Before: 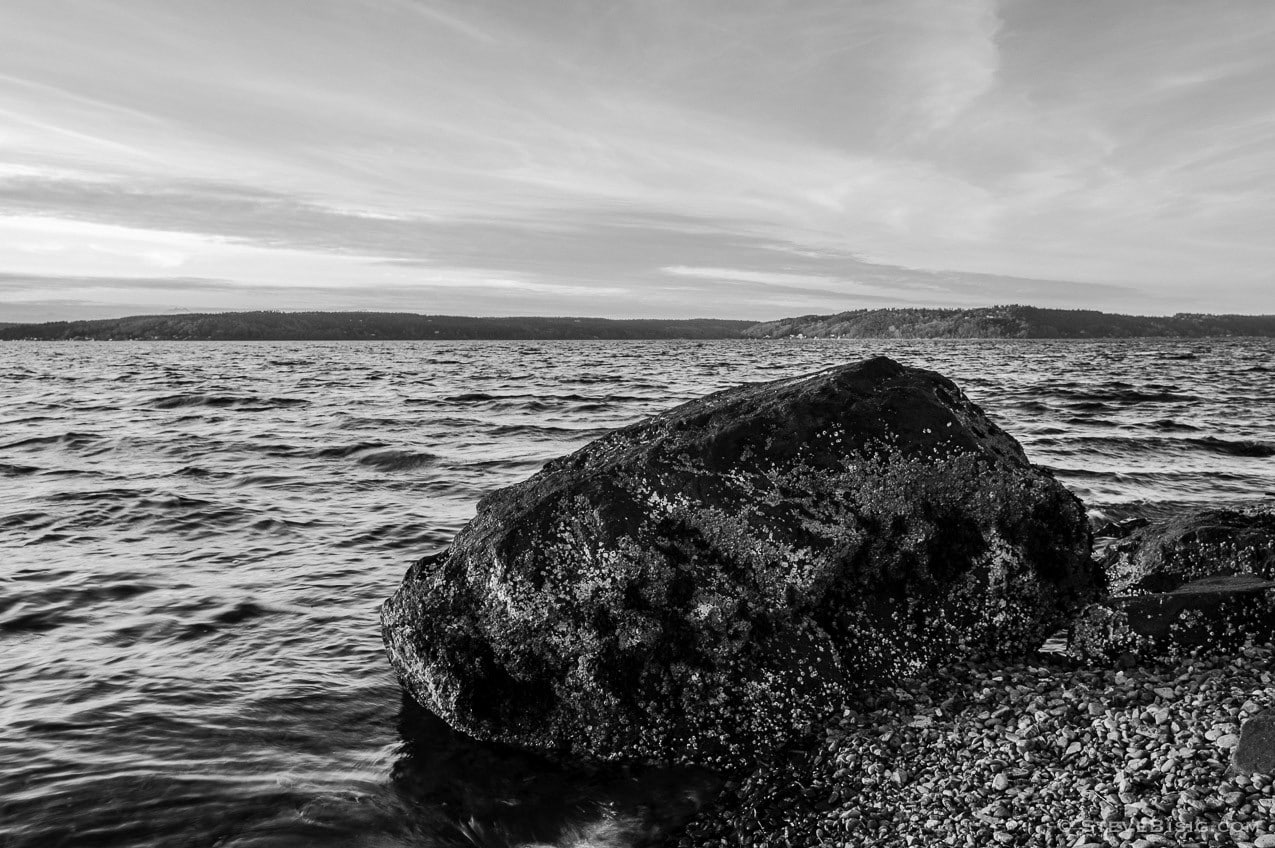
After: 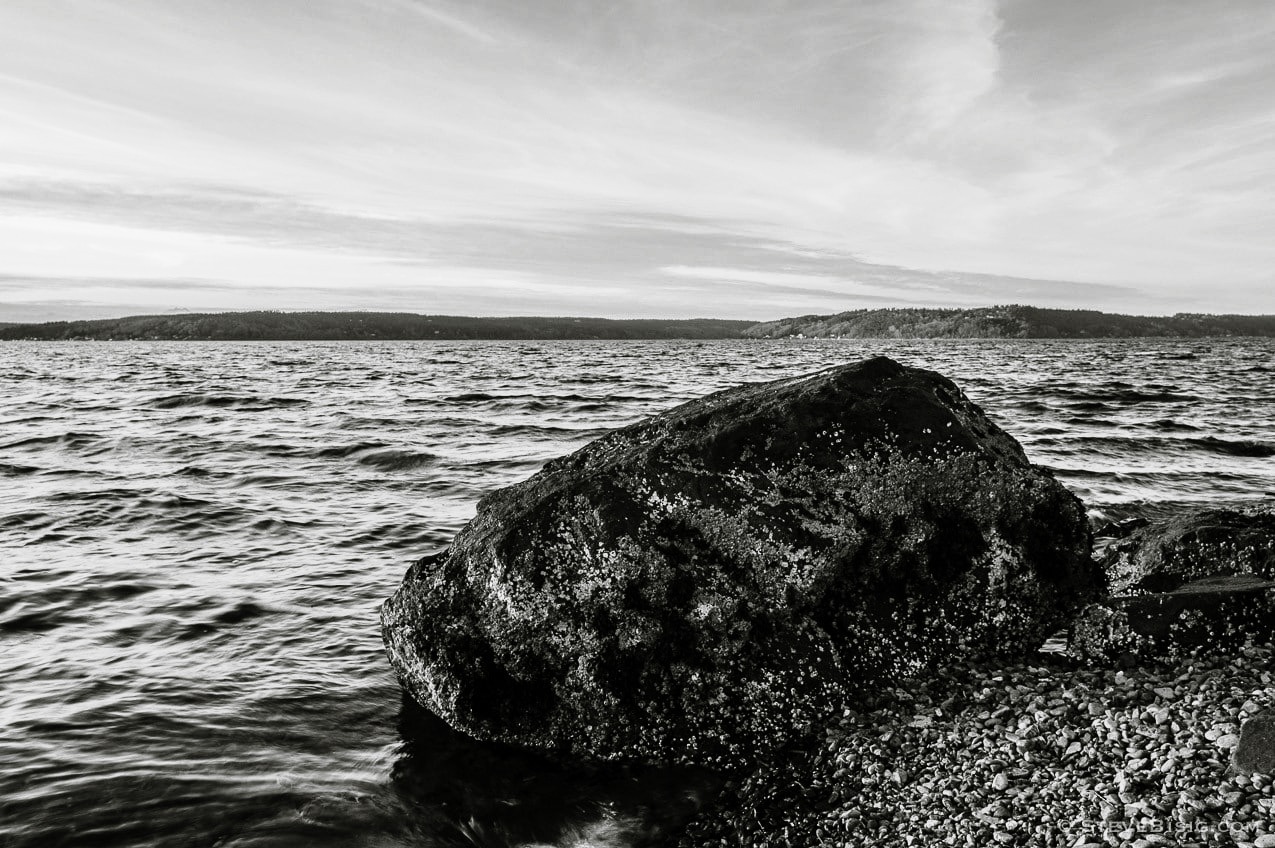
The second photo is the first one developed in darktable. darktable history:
color balance rgb: shadows lift › chroma 3.752%, shadows lift › hue 91.25°, power › hue 311.09°, white fulcrum 0.073 EV, perceptual saturation grading › global saturation 10.512%
tone curve: curves: ch0 [(0, 0) (0.105, 0.068) (0.195, 0.162) (0.283, 0.283) (0.384, 0.404) (0.485, 0.531) (0.638, 0.681) (0.795, 0.879) (1, 0.977)]; ch1 [(0, 0) (0.161, 0.092) (0.35, 0.33) (0.379, 0.401) (0.456, 0.469) (0.504, 0.498) (0.53, 0.532) (0.58, 0.619) (0.635, 0.671) (1, 1)]; ch2 [(0, 0) (0.371, 0.362) (0.437, 0.437) (0.483, 0.484) (0.53, 0.515) (0.56, 0.58) (0.622, 0.606) (1, 1)], preserve colors none
